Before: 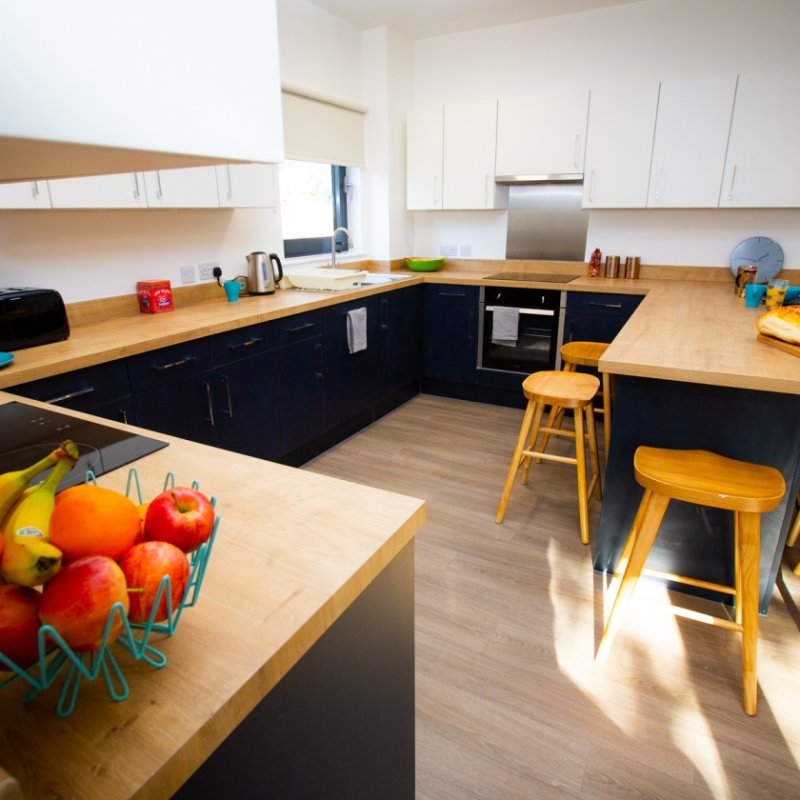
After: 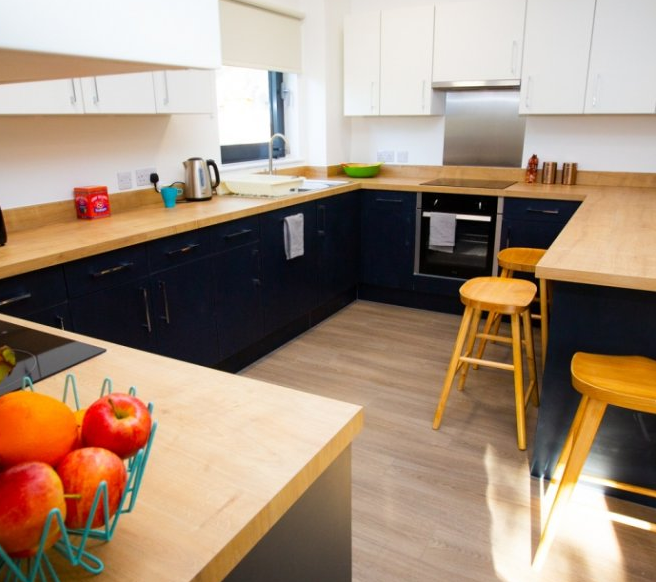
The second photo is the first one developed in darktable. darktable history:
crop: left 7.93%, top 11.757%, right 10.039%, bottom 15.386%
